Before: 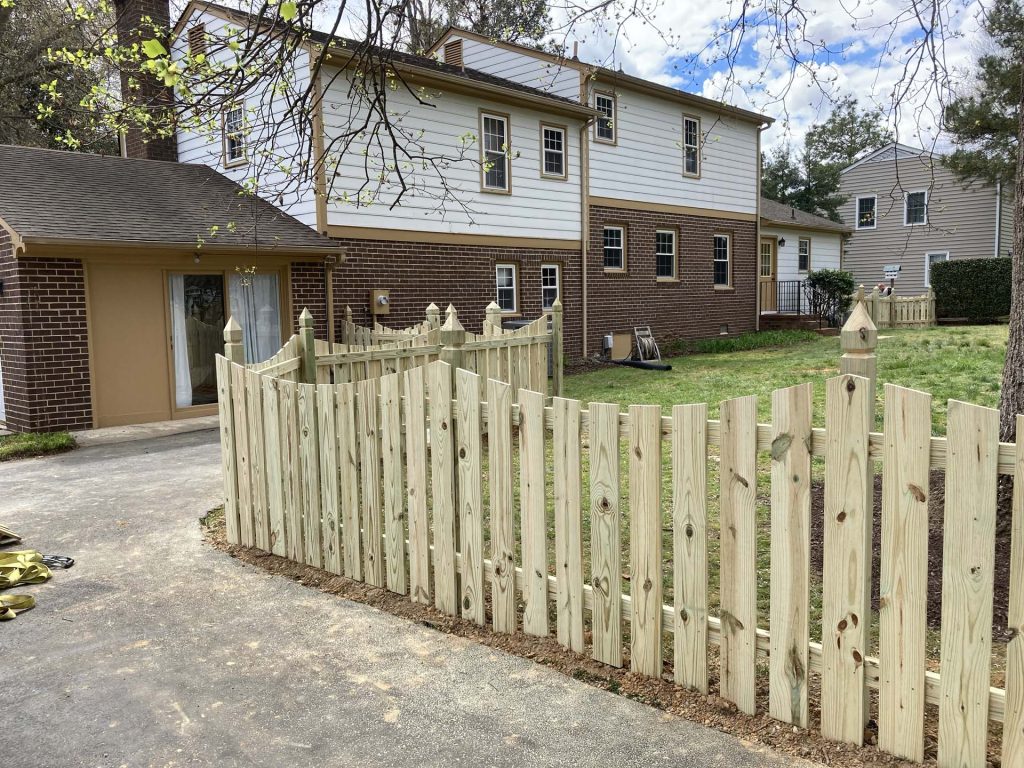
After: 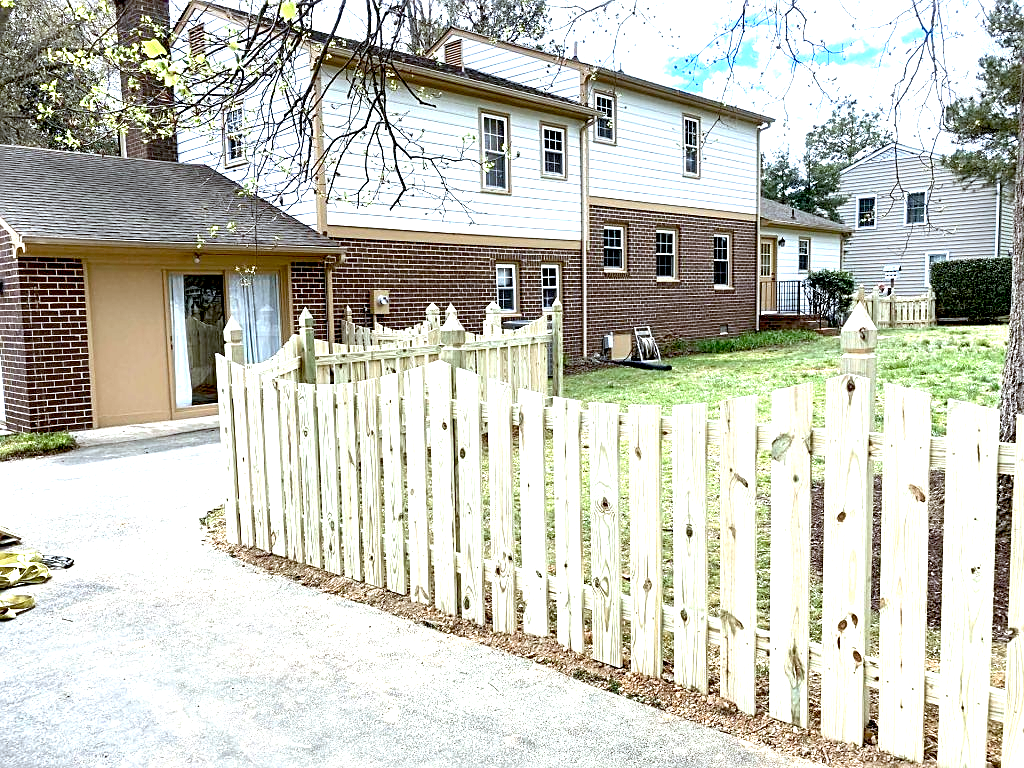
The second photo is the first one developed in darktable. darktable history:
color correction: highlights a* -4.02, highlights b* -10.87
exposure: black level correction 0.009, exposure 1.427 EV, compensate highlight preservation false
sharpen: on, module defaults
